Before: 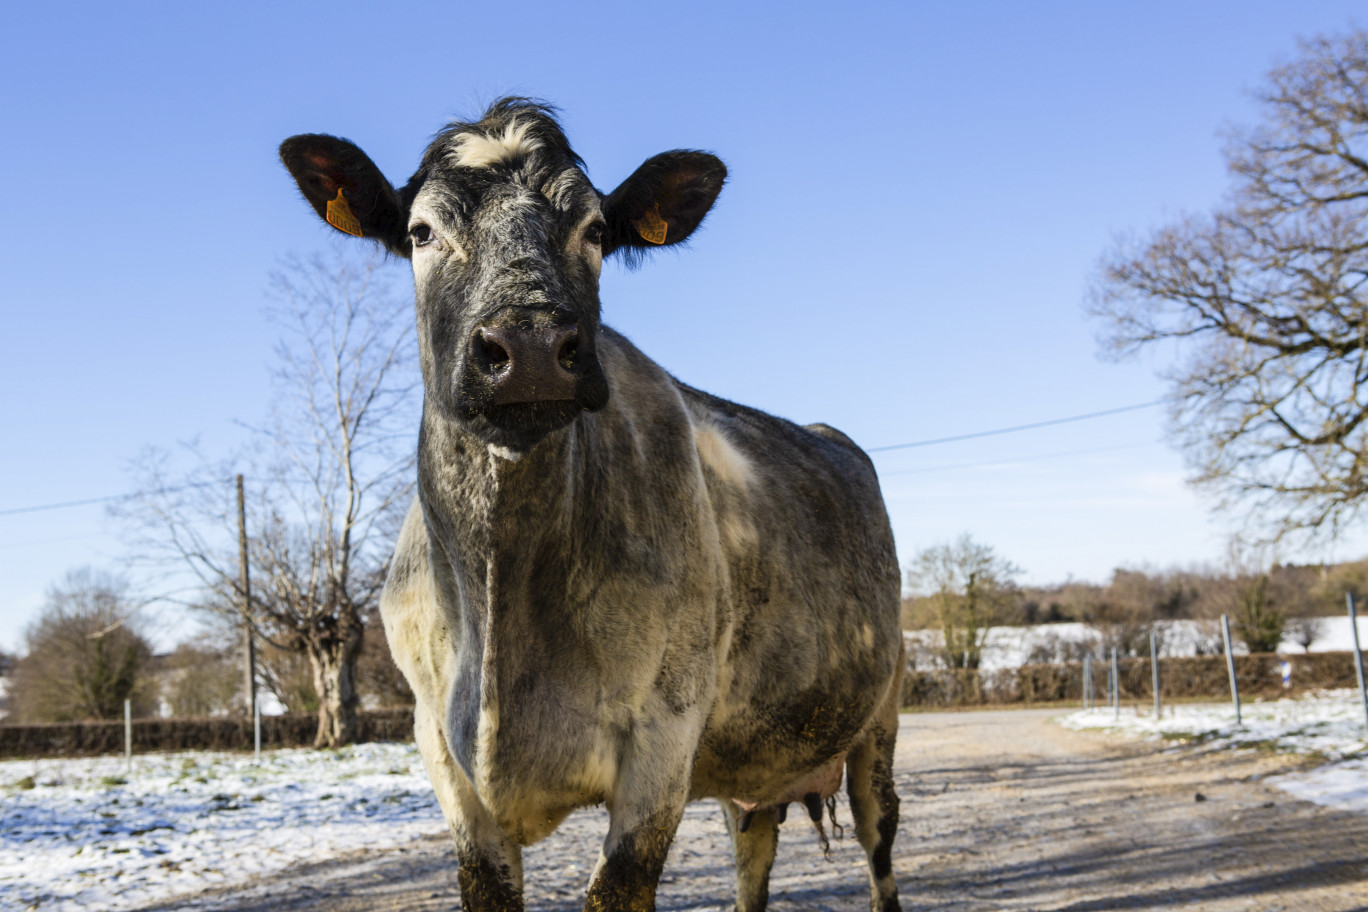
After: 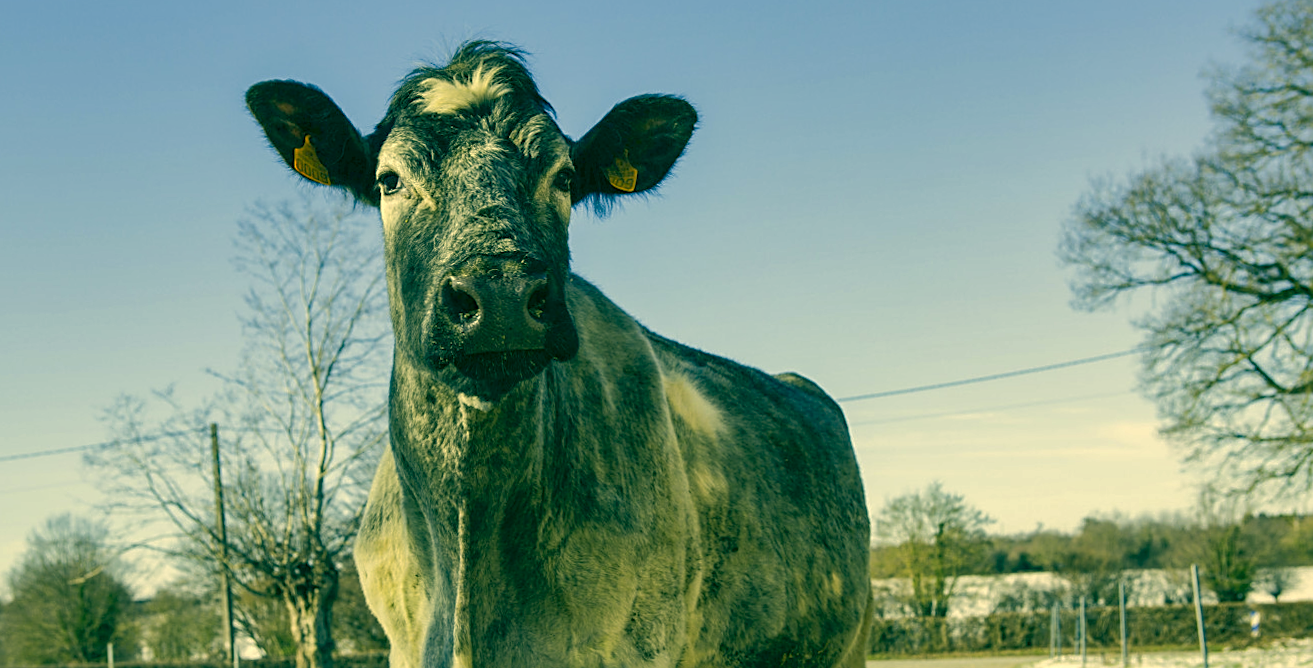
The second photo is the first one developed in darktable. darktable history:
sharpen: on, module defaults
shadows and highlights: on, module defaults
local contrast: highlights 100%, shadows 100%, detail 120%, midtone range 0.2
rotate and perspective: lens shift (vertical) 0.048, lens shift (horizontal) -0.024, automatic cropping off
color correction: highlights a* 1.83, highlights b* 34.02, shadows a* -36.68, shadows b* -5.48
crop: left 2.737%, top 7.287%, right 3.421%, bottom 20.179%
